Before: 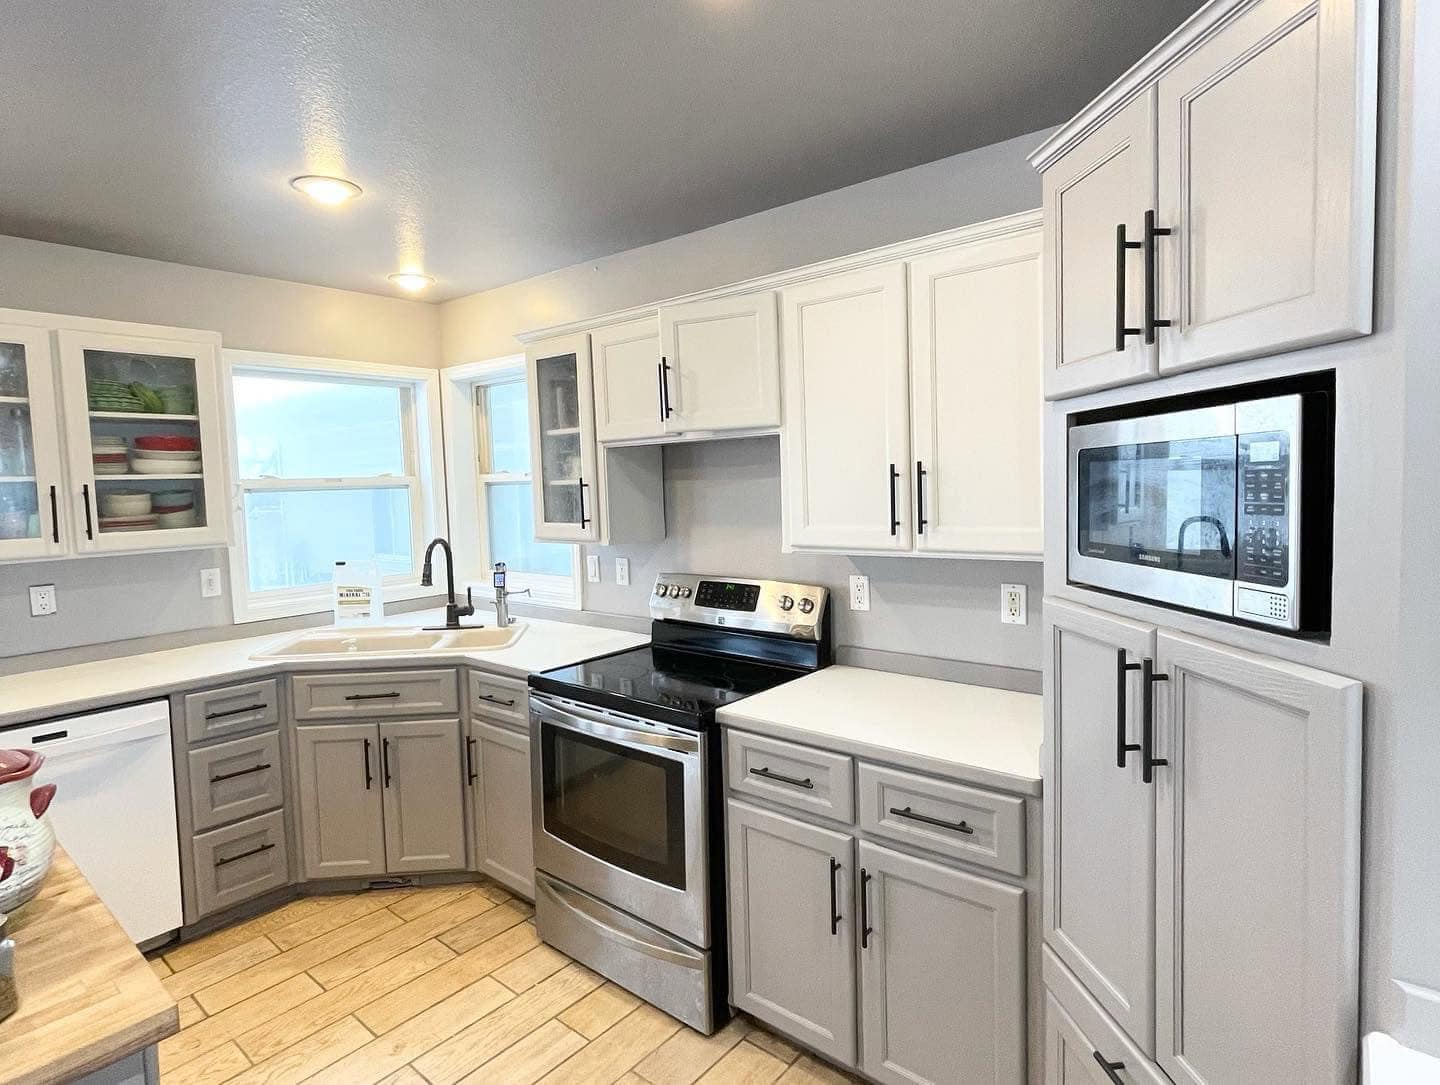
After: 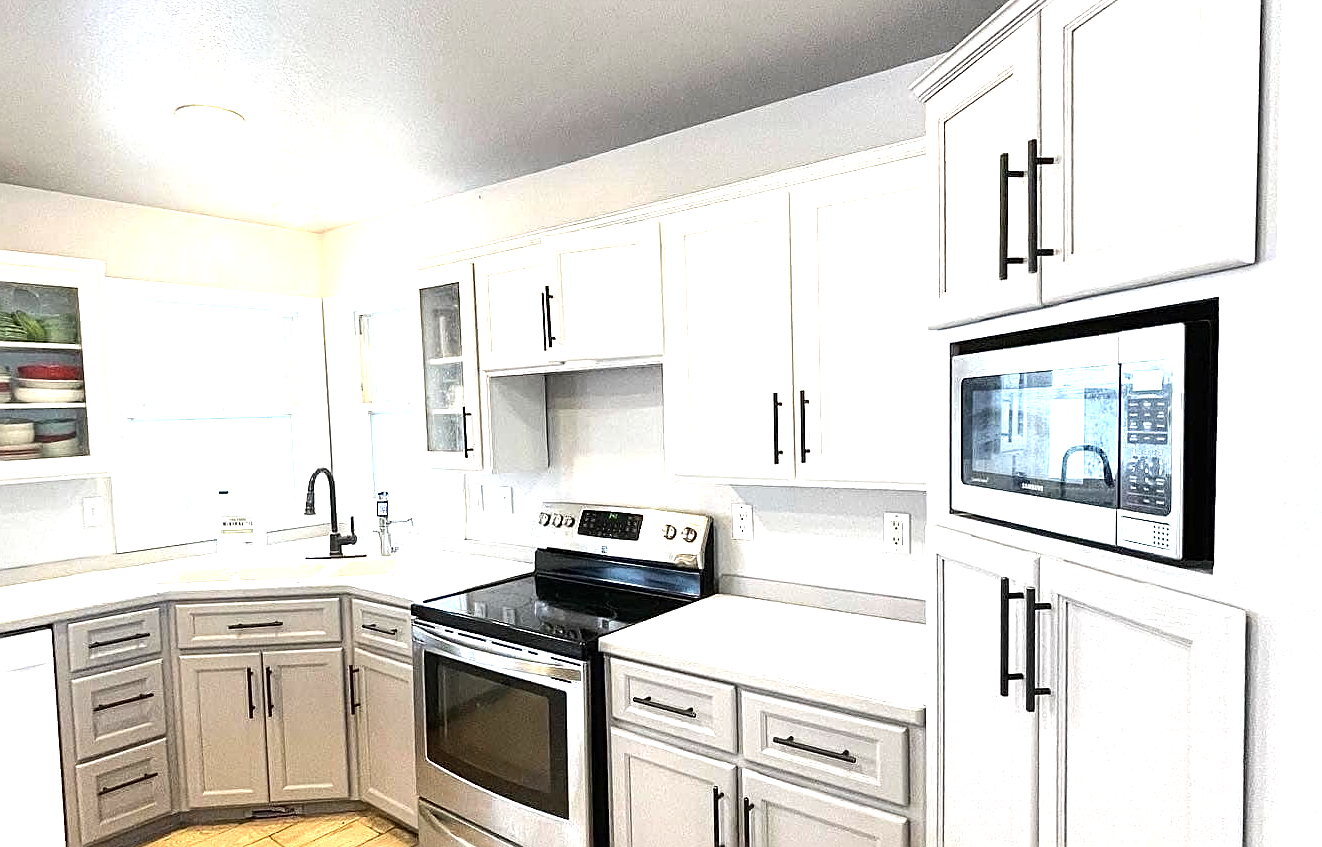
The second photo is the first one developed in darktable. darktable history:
sharpen: on, module defaults
crop: left 8.131%, top 6.578%, bottom 15.315%
tone equalizer: -8 EV -0.391 EV, -7 EV -0.411 EV, -6 EV -0.307 EV, -5 EV -0.205 EV, -3 EV 0.217 EV, -2 EV 0.36 EV, -1 EV 0.414 EV, +0 EV 0.429 EV, edges refinement/feathering 500, mask exposure compensation -1.57 EV, preserve details no
exposure: black level correction 0, exposure 0.698 EV, compensate highlight preservation false
